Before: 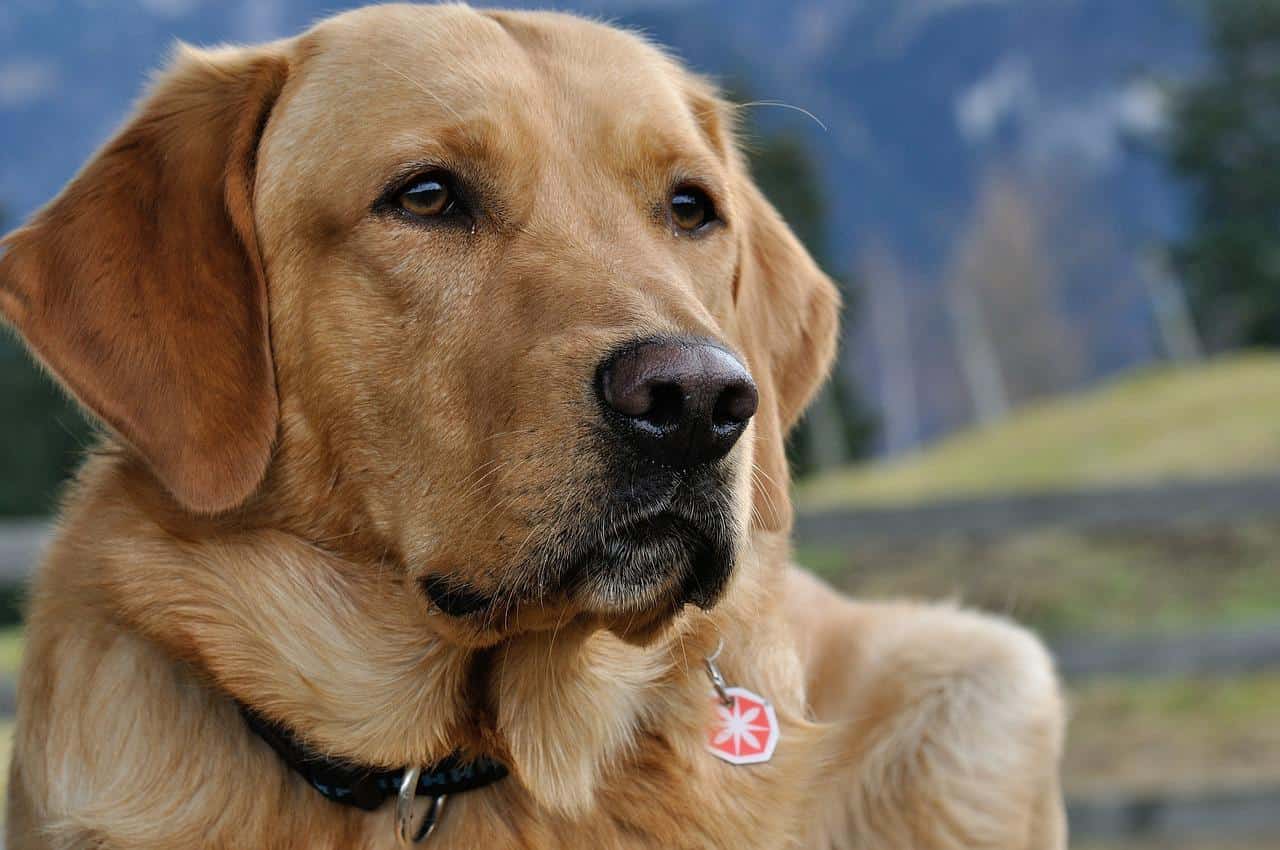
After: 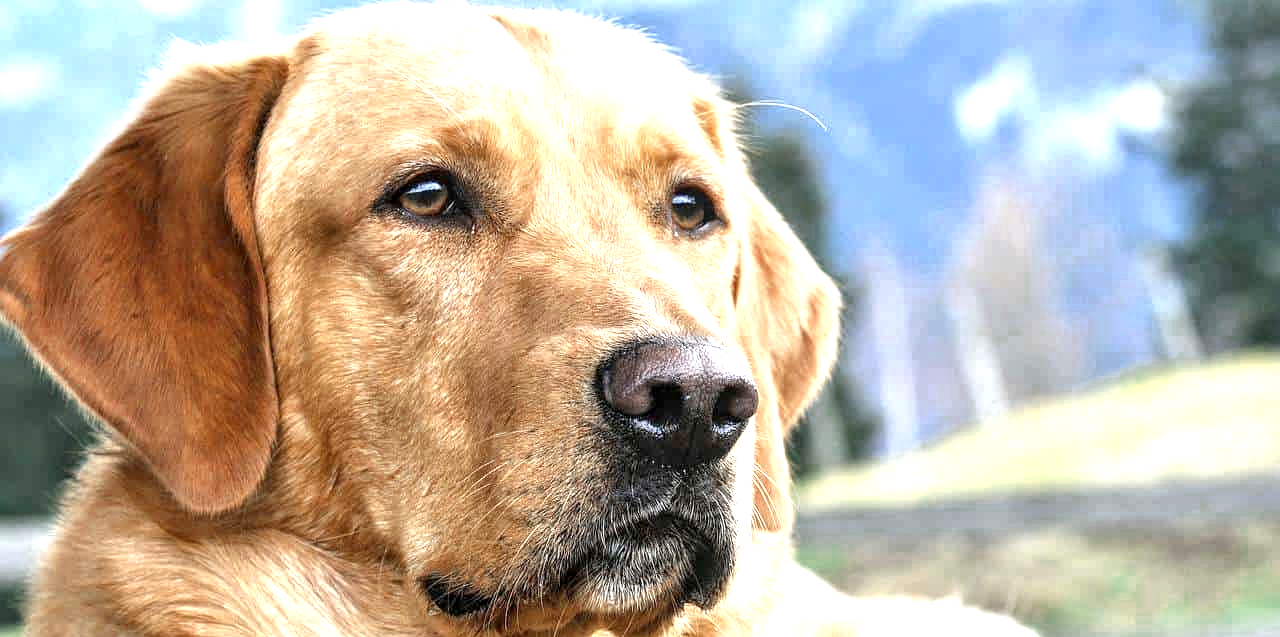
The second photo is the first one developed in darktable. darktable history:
color zones: curves: ch0 [(0, 0.5) (0.125, 0.4) (0.25, 0.5) (0.375, 0.4) (0.5, 0.4) (0.625, 0.6) (0.75, 0.6) (0.875, 0.5)]; ch1 [(0, 0.35) (0.125, 0.45) (0.25, 0.35) (0.375, 0.35) (0.5, 0.35) (0.625, 0.35) (0.75, 0.45) (0.875, 0.35)]; ch2 [(0, 0.6) (0.125, 0.5) (0.25, 0.5) (0.375, 0.6) (0.5, 0.6) (0.625, 0.5) (0.75, 0.5) (0.875, 0.5)]
crop: bottom 24.988%
local contrast: detail 130%
exposure: black level correction 0.001, exposure 1.84 EV, compensate highlight preservation false
